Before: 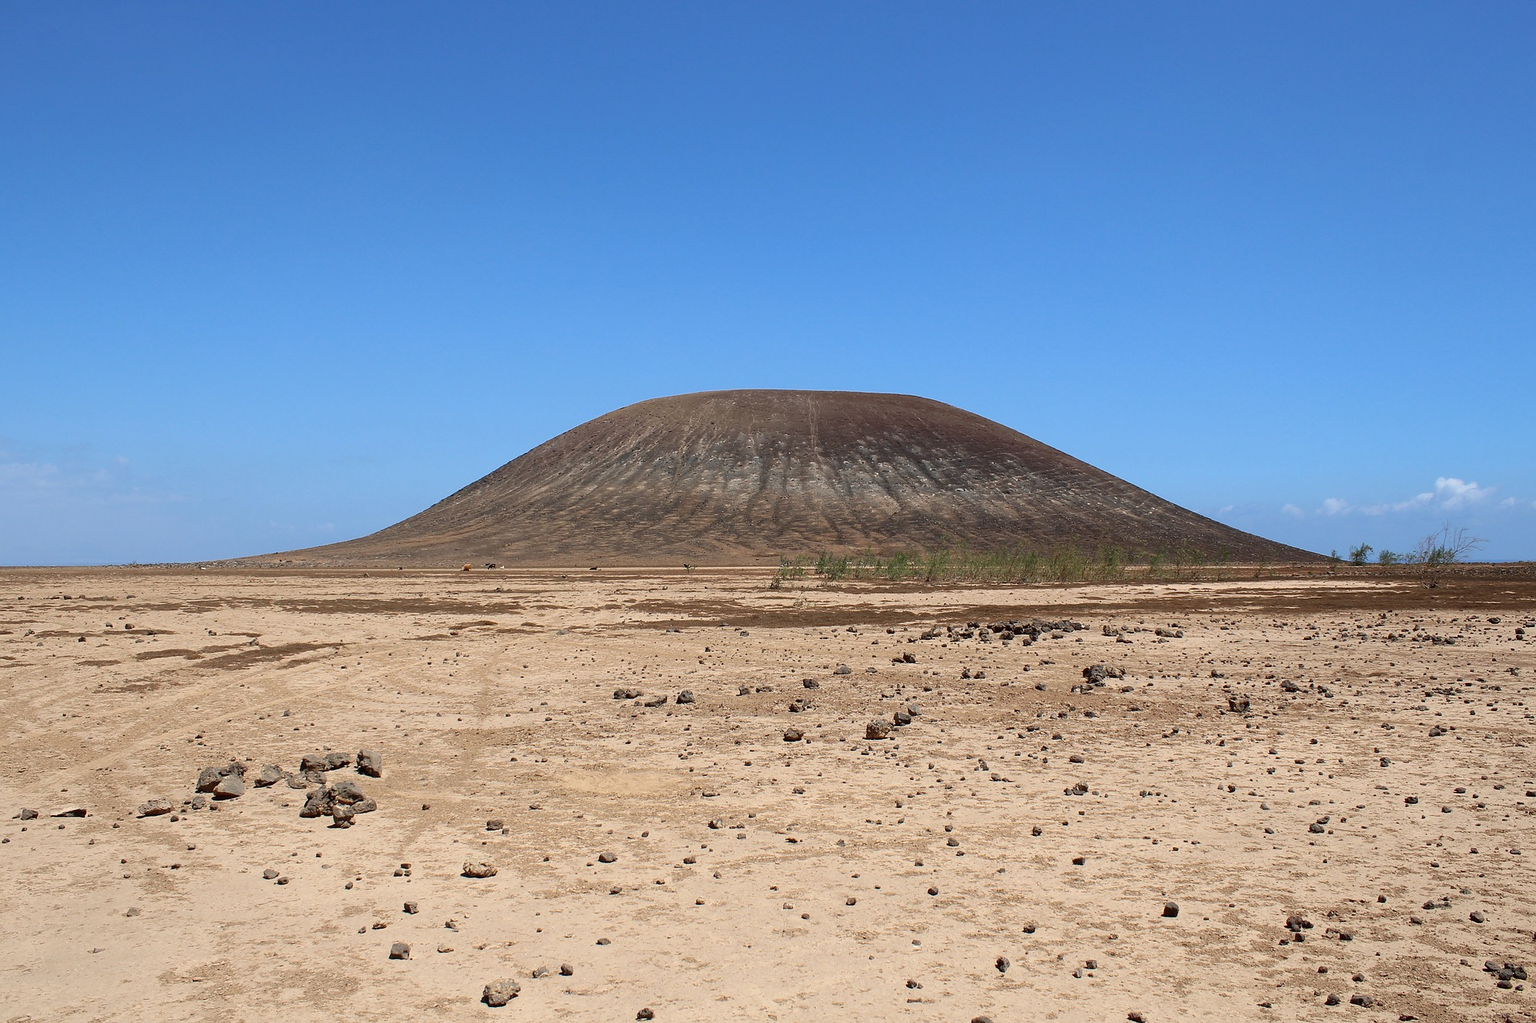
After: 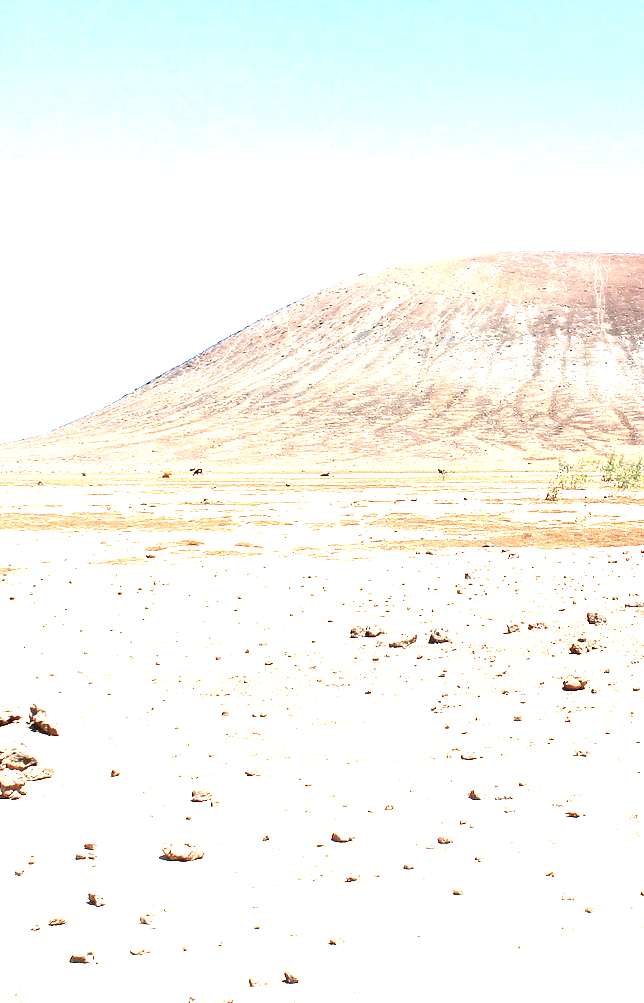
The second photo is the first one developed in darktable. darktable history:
crop and rotate: left 21.77%, top 18.528%, right 44.676%, bottom 2.997%
exposure: exposure 3 EV, compensate highlight preservation false
